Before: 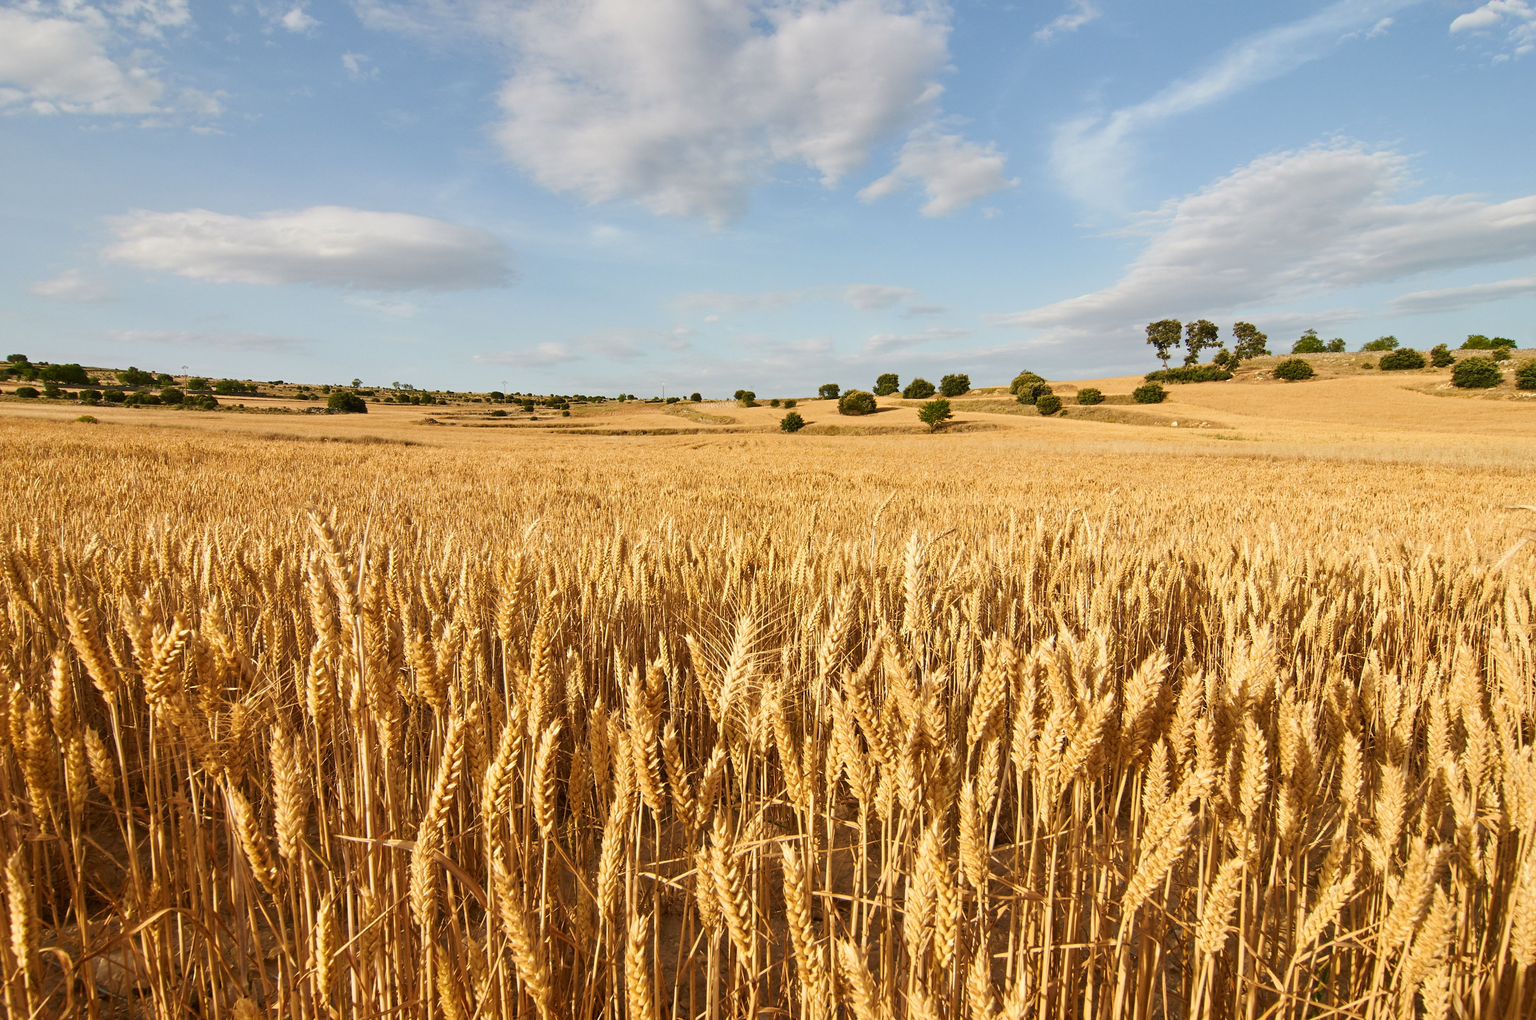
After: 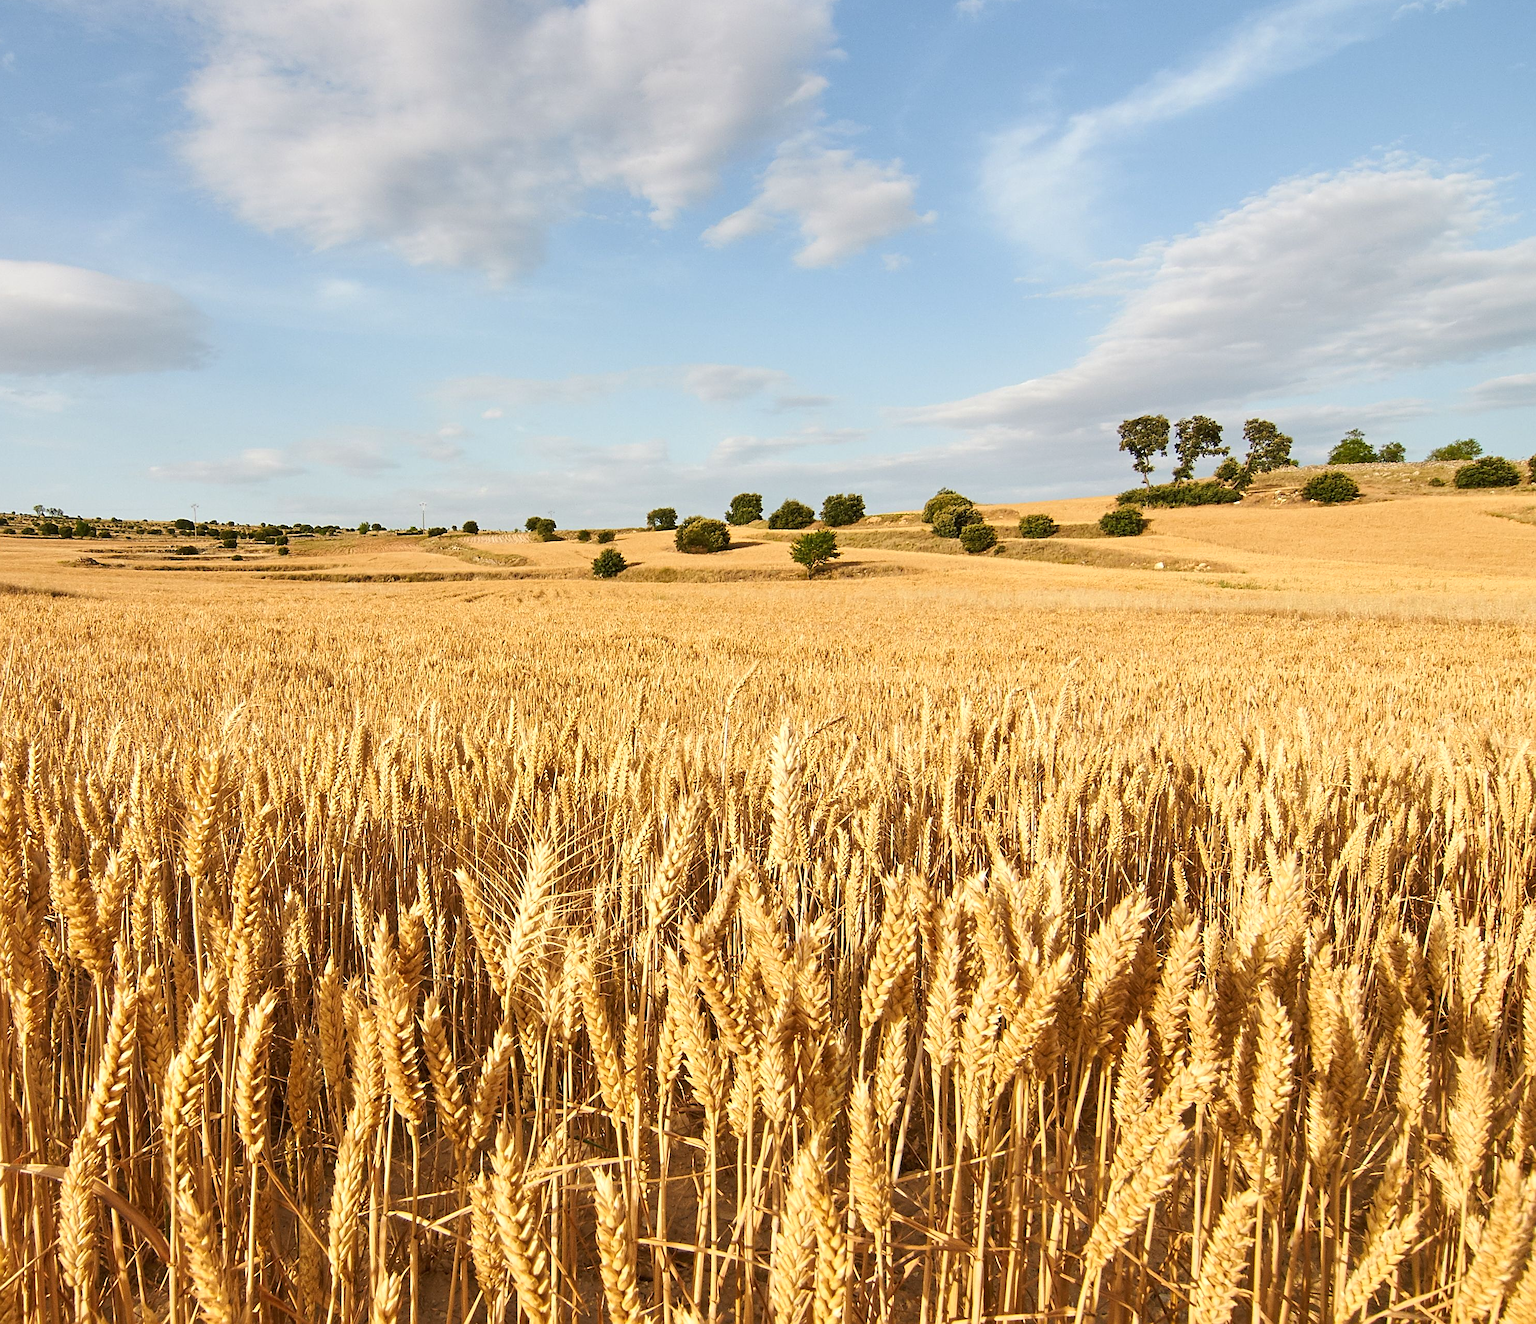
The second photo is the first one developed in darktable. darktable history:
crop and rotate: left 24.056%, top 3.068%, right 6.455%, bottom 6.756%
exposure: exposure 0.203 EV, compensate highlight preservation false
sharpen: on, module defaults
